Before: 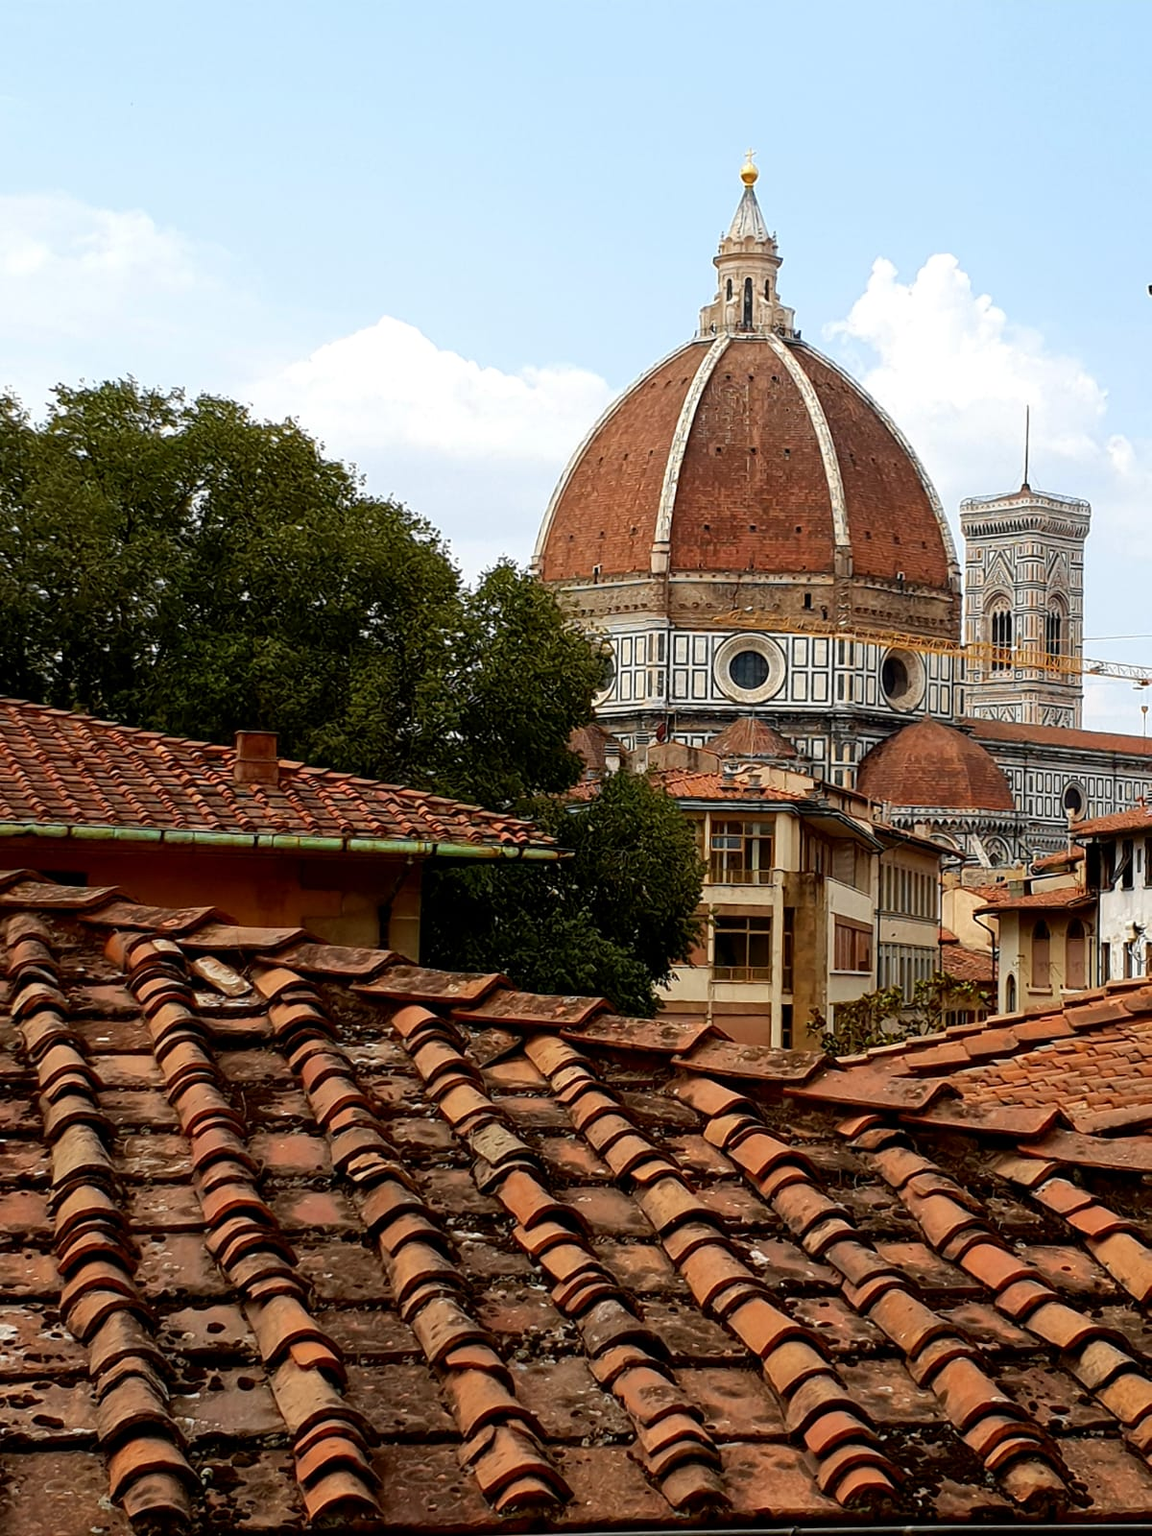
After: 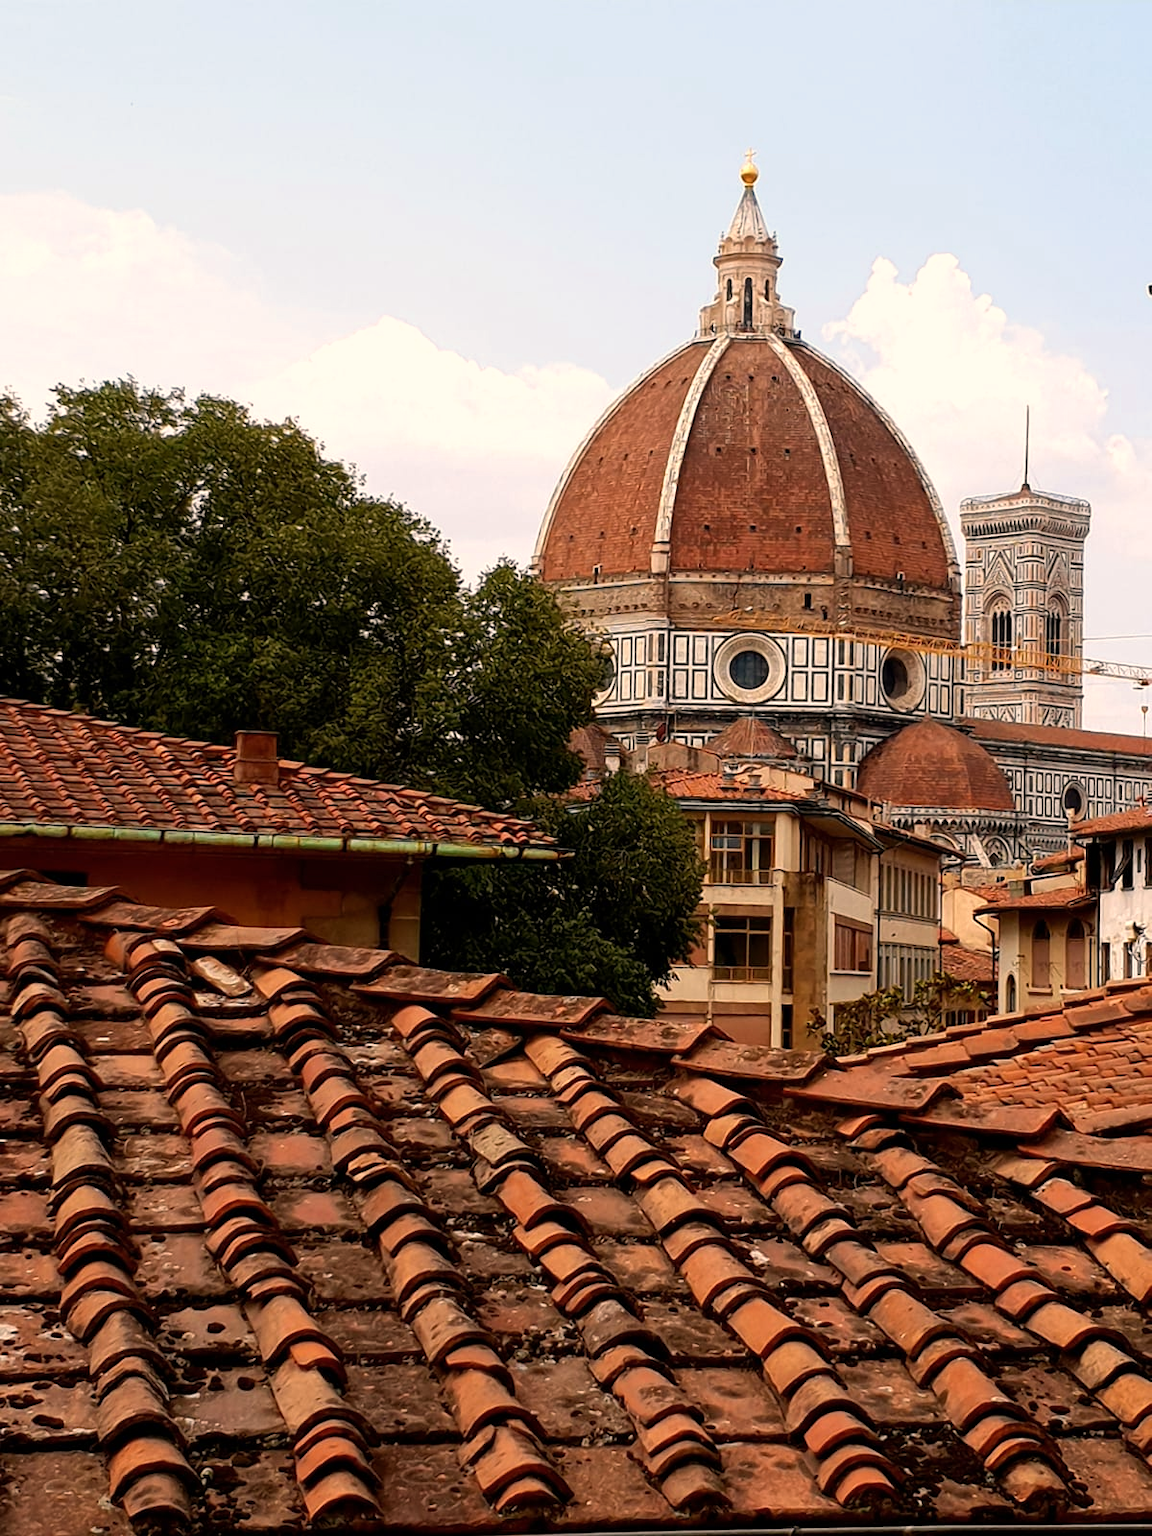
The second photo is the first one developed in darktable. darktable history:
color zones: curves: ch0 [(0.068, 0.464) (0.25, 0.5) (0.48, 0.508) (0.75, 0.536) (0.886, 0.476) (0.967, 0.456)]; ch1 [(0.066, 0.456) (0.25, 0.5) (0.616, 0.508) (0.746, 0.56) (0.934, 0.444)]
white balance: red 1.127, blue 0.943
